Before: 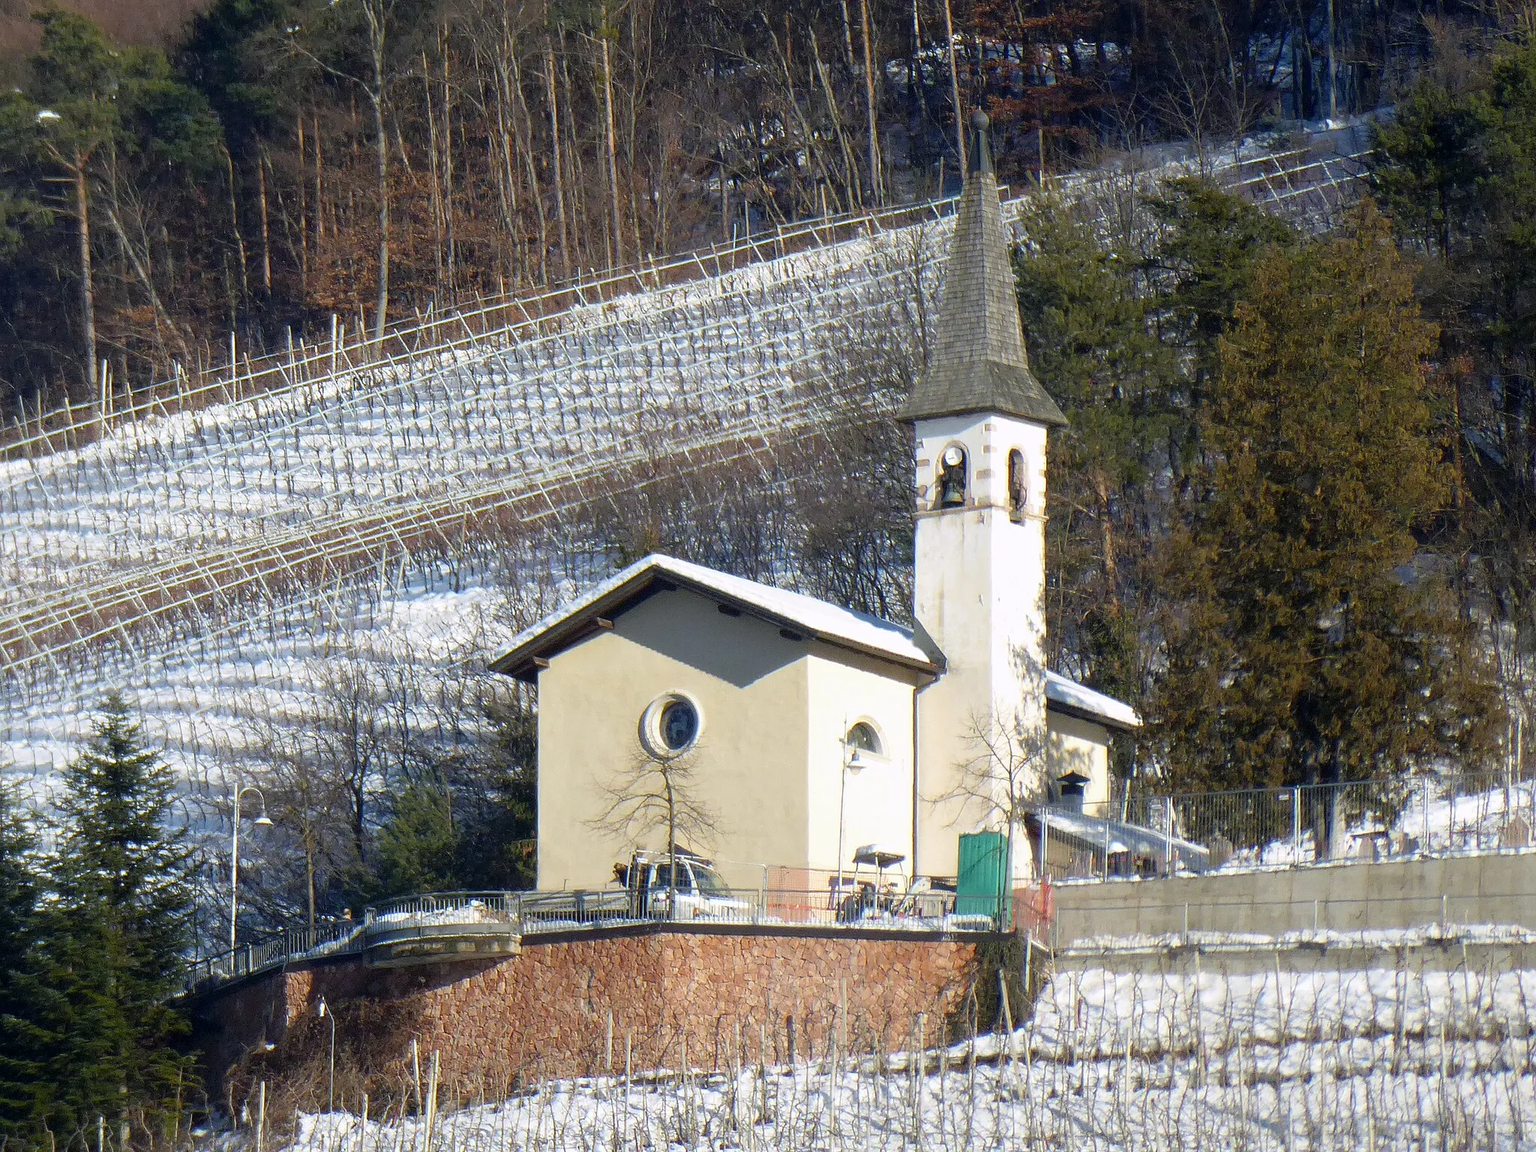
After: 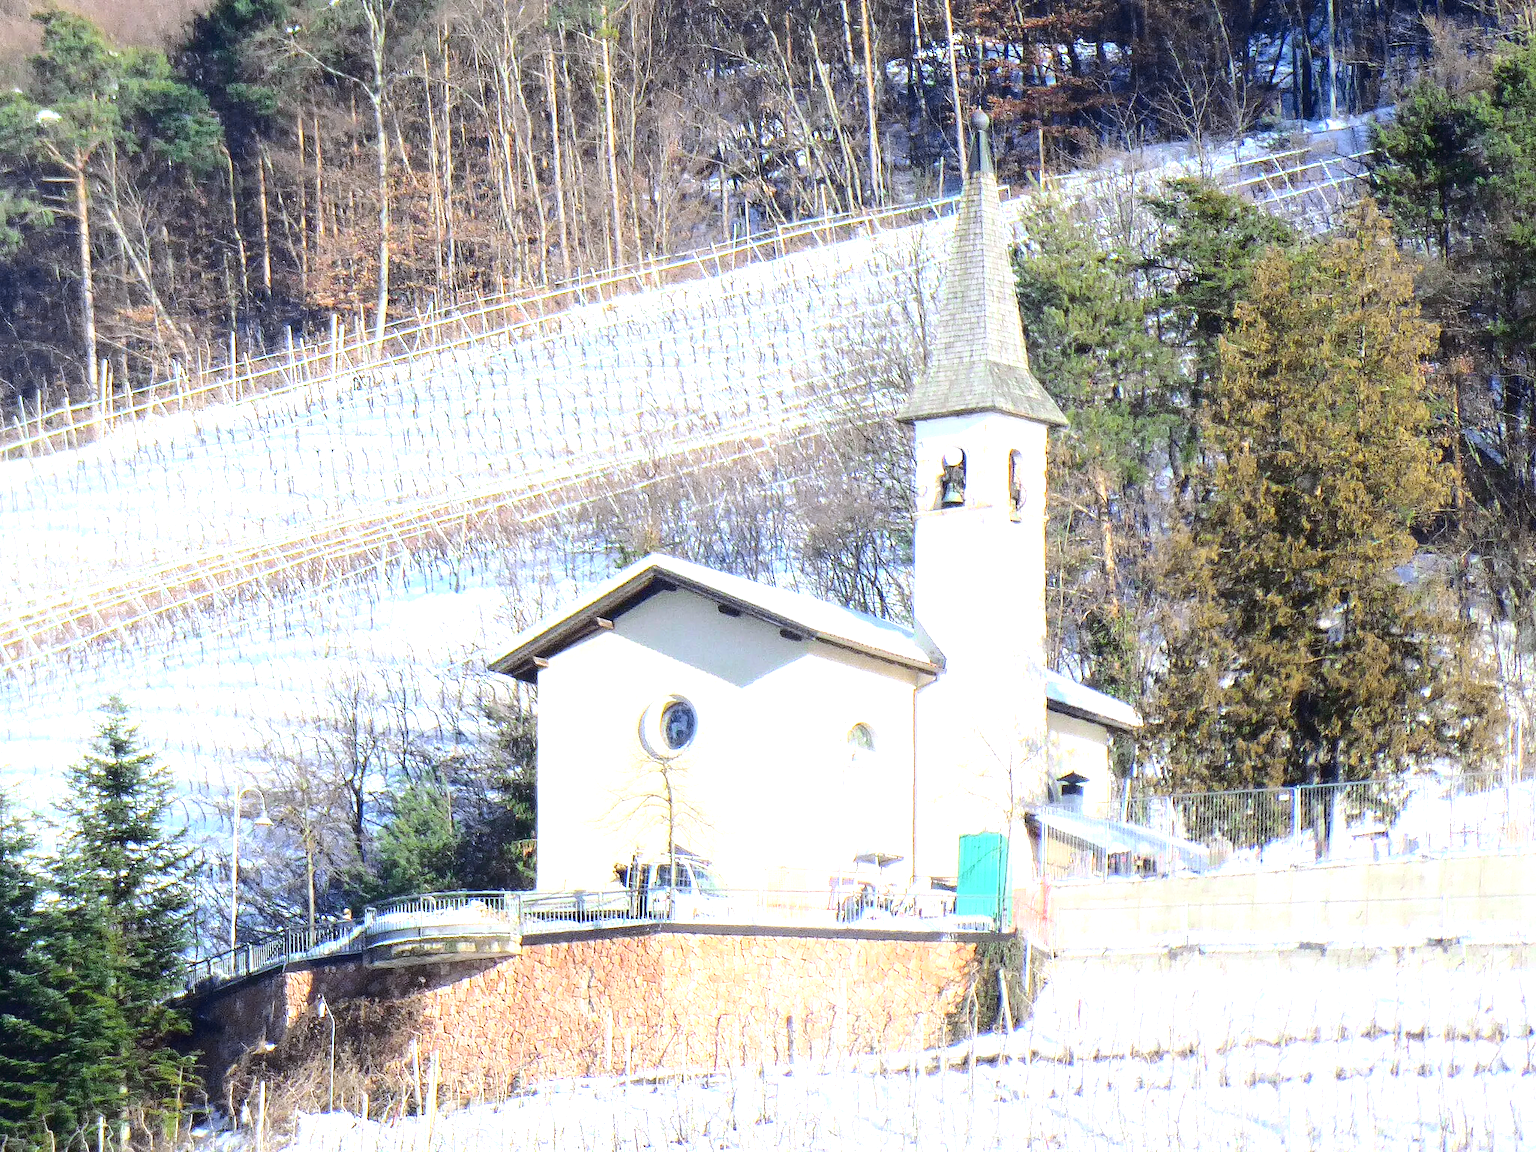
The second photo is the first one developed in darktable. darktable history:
white balance: red 0.954, blue 1.079
tone curve: curves: ch0 [(0, 0.023) (0.1, 0.084) (0.184, 0.168) (0.45, 0.54) (0.57, 0.683) (0.722, 0.825) (0.877, 0.948) (1, 1)]; ch1 [(0, 0) (0.414, 0.395) (0.453, 0.437) (0.502, 0.509) (0.521, 0.519) (0.573, 0.568) (0.618, 0.61) (0.654, 0.642) (1, 1)]; ch2 [(0, 0) (0.421, 0.43) (0.45, 0.463) (0.492, 0.504) (0.511, 0.519) (0.557, 0.557) (0.602, 0.605) (1, 1)], color space Lab, independent channels, preserve colors none
exposure: black level correction 0, exposure 1.75 EV, compensate exposure bias true, compensate highlight preservation false
